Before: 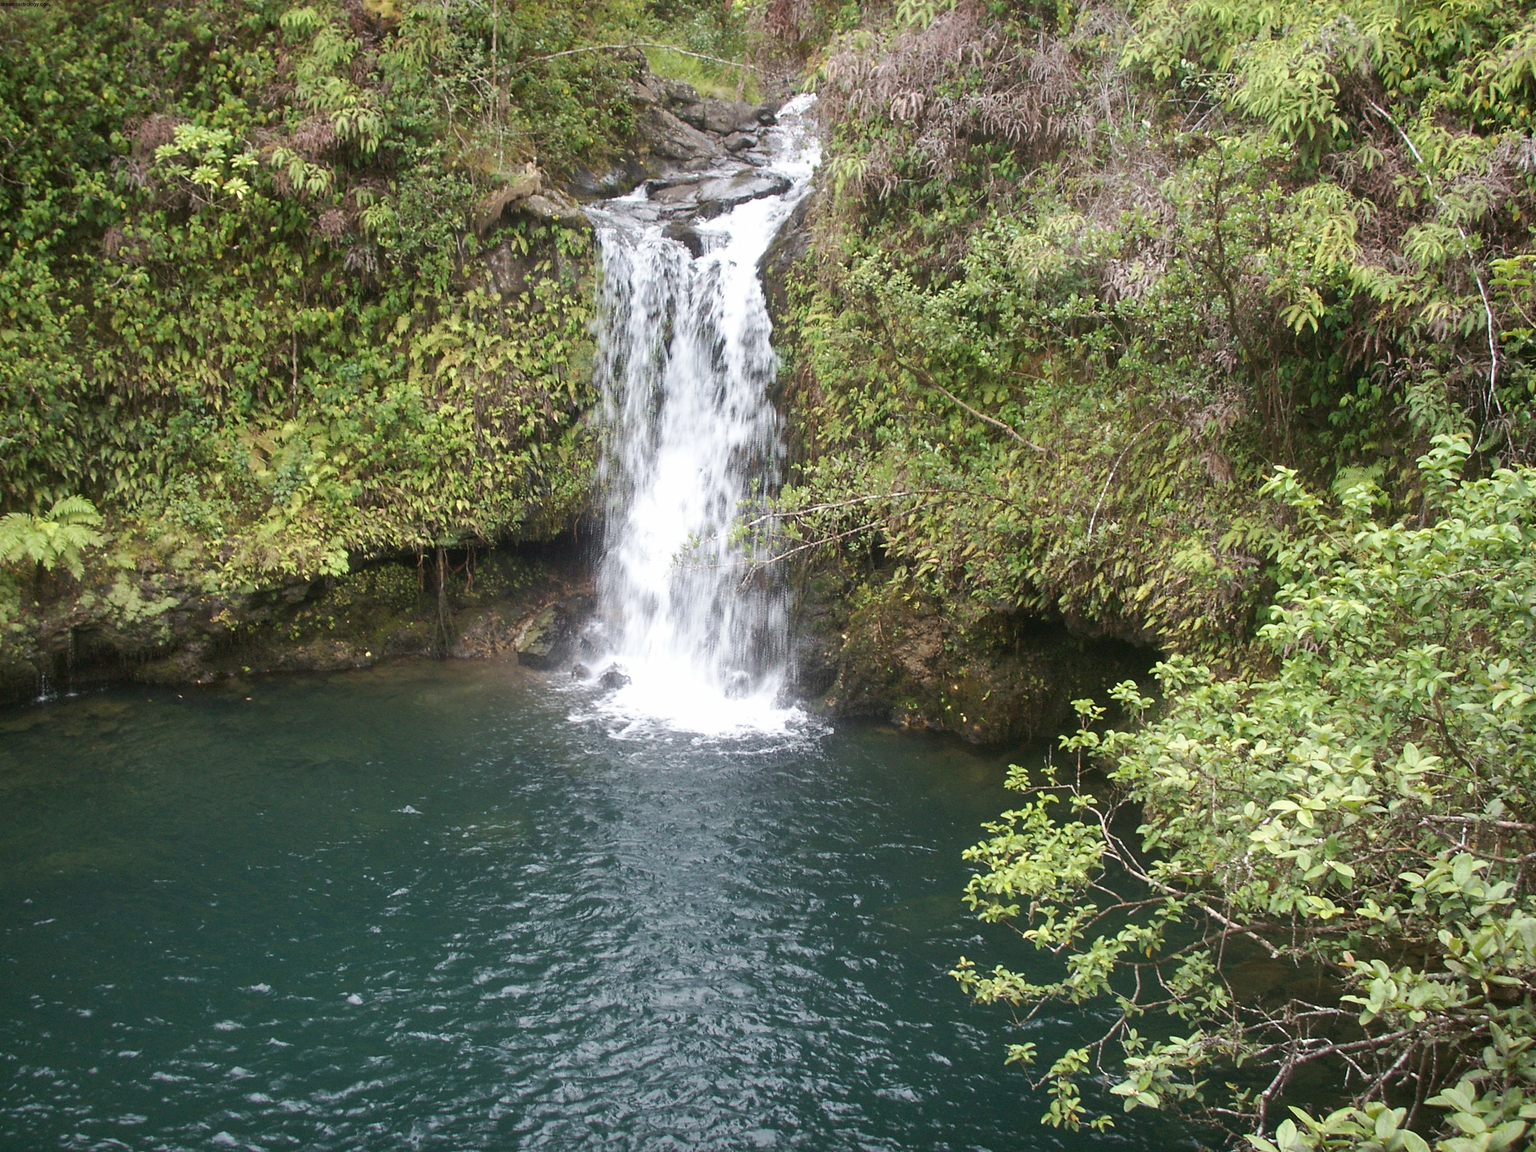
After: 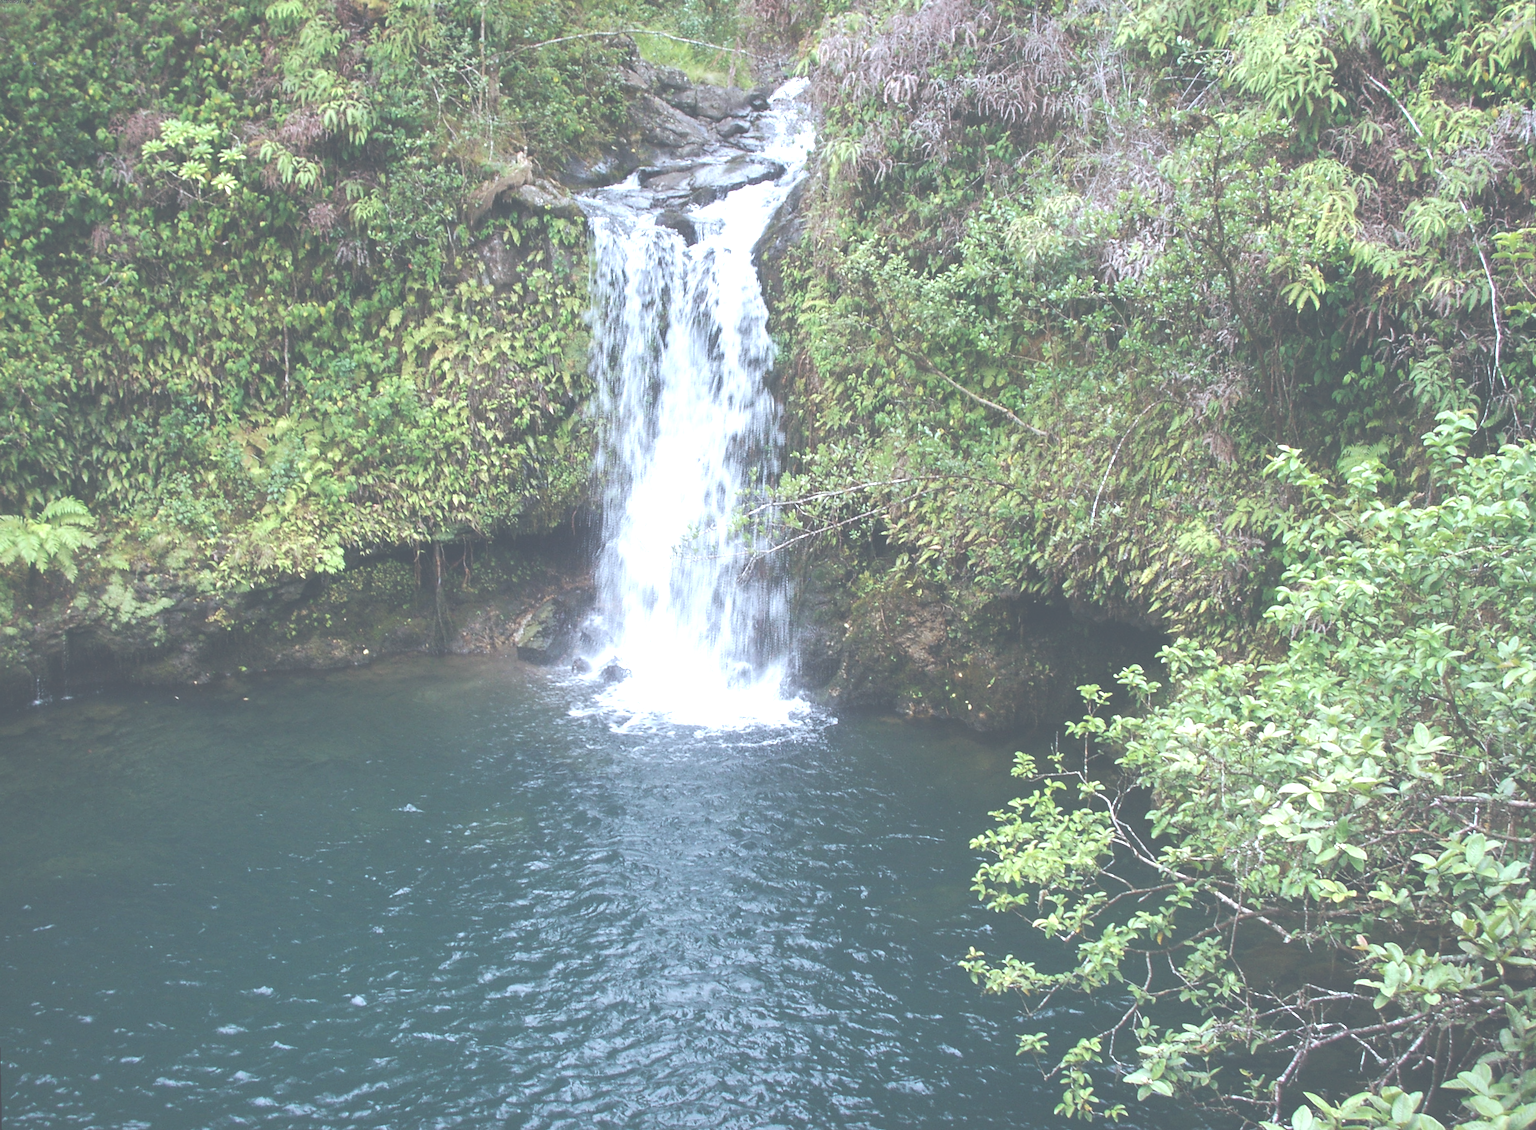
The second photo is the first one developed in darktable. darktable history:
color calibration: x 0.372, y 0.386, temperature 4283.97 K
exposure: black level correction -0.071, exposure 0.5 EV, compensate highlight preservation false
rotate and perspective: rotation -1°, crop left 0.011, crop right 0.989, crop top 0.025, crop bottom 0.975
